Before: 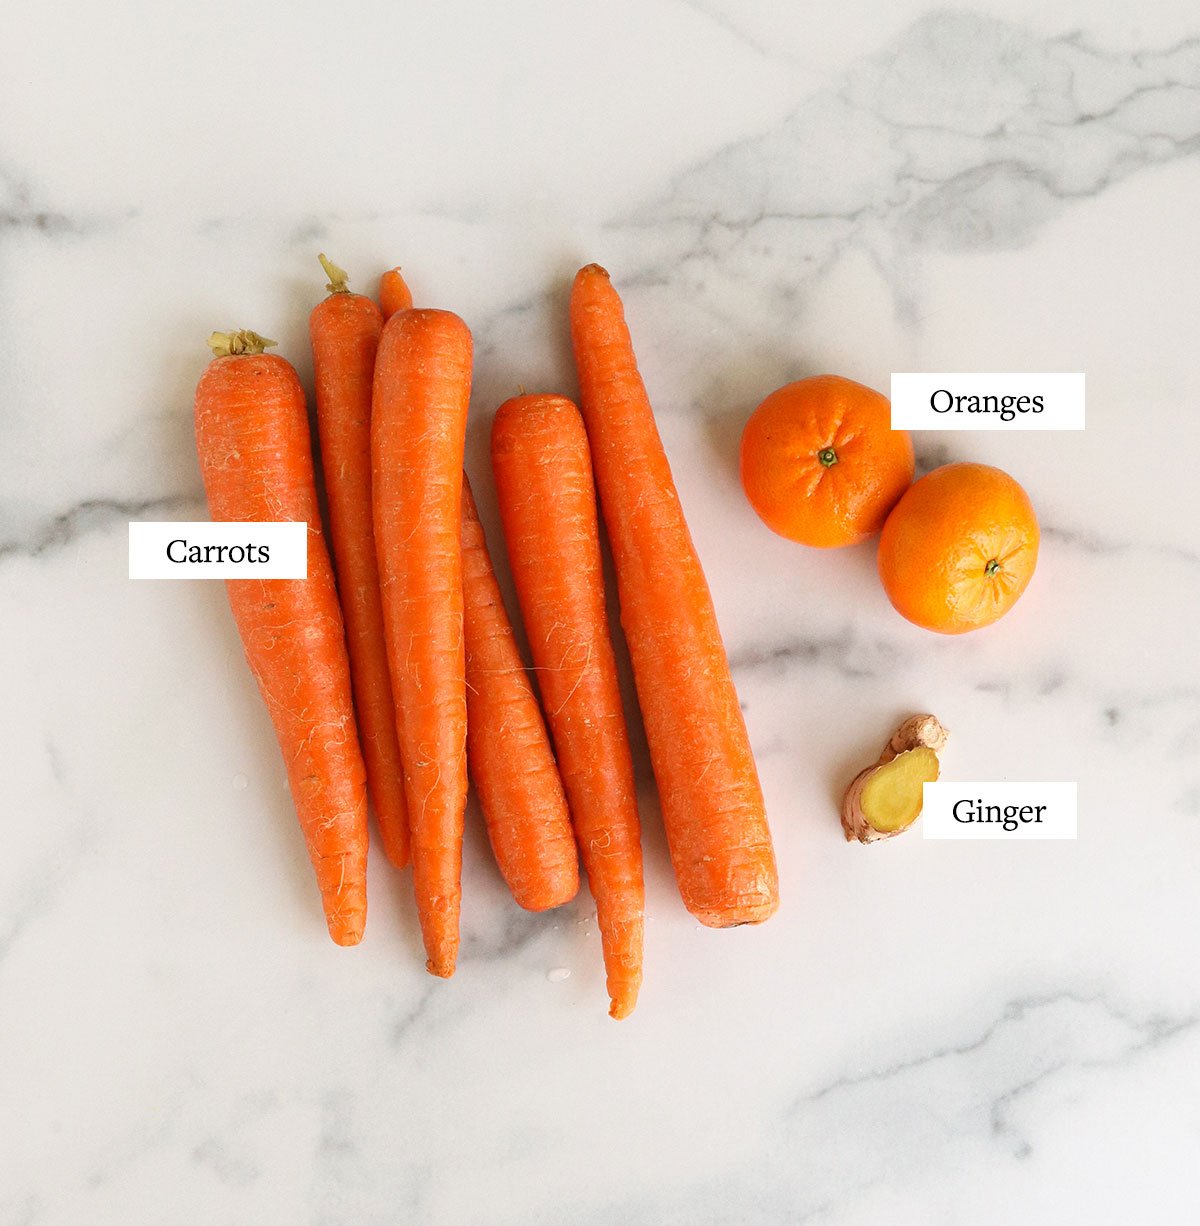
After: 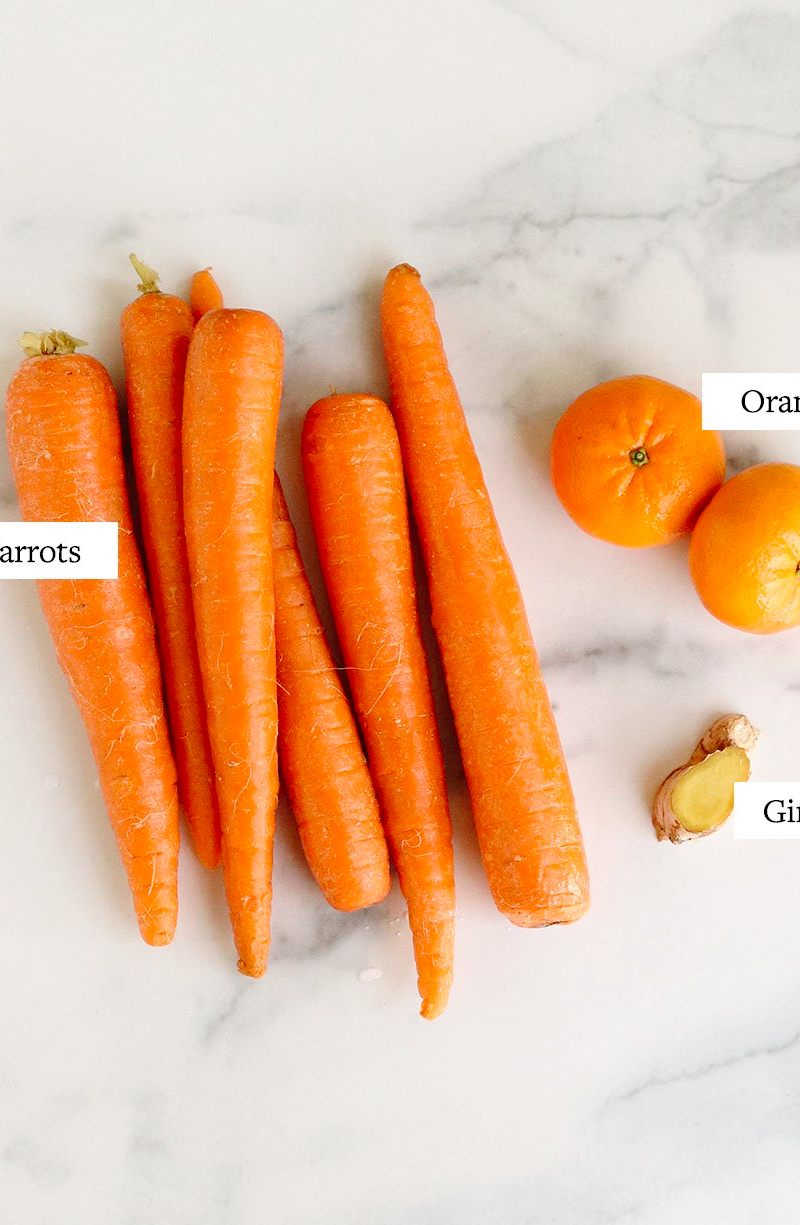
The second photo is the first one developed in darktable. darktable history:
tone curve: curves: ch0 [(0, 0) (0.003, 0.001) (0.011, 0.004) (0.025, 0.013) (0.044, 0.022) (0.069, 0.035) (0.1, 0.053) (0.136, 0.088) (0.177, 0.149) (0.224, 0.213) (0.277, 0.293) (0.335, 0.381) (0.399, 0.463) (0.468, 0.546) (0.543, 0.616) (0.623, 0.693) (0.709, 0.766) (0.801, 0.843) (0.898, 0.921) (1, 1)], preserve colors none
crop and rotate: left 15.754%, right 17.579%
